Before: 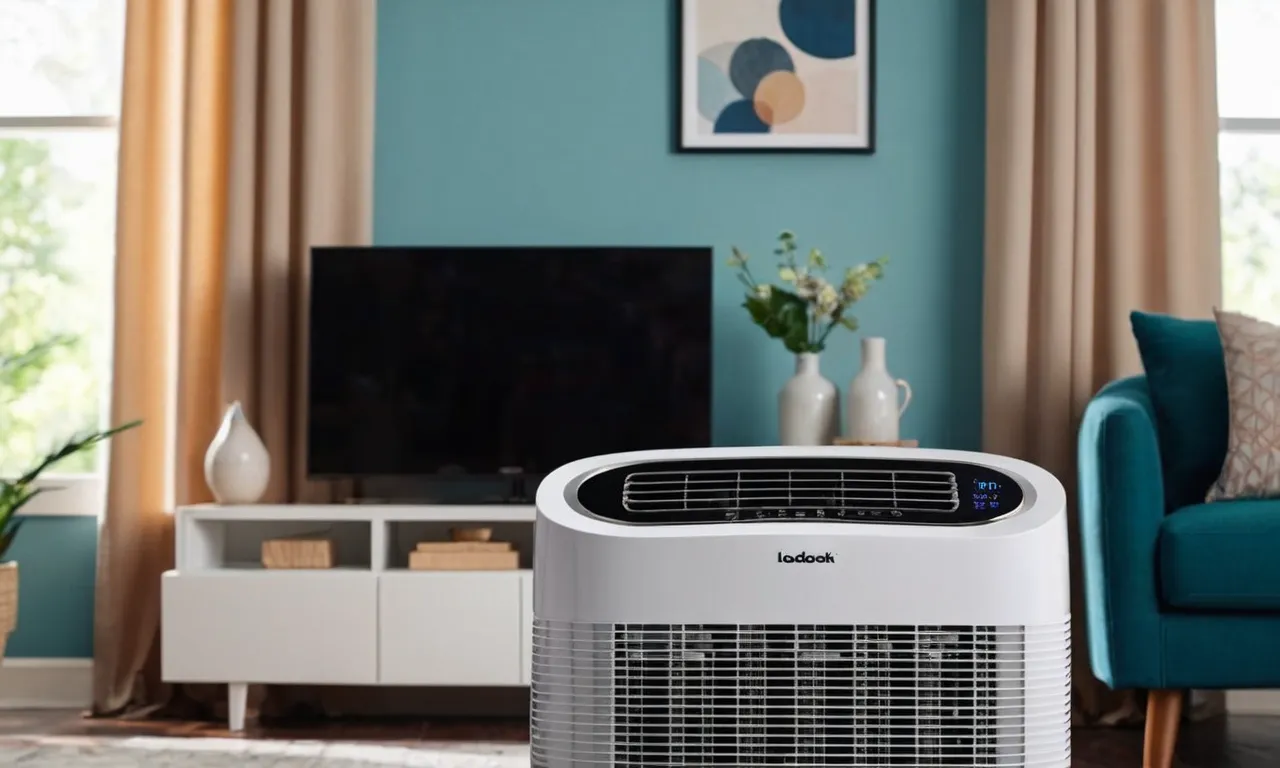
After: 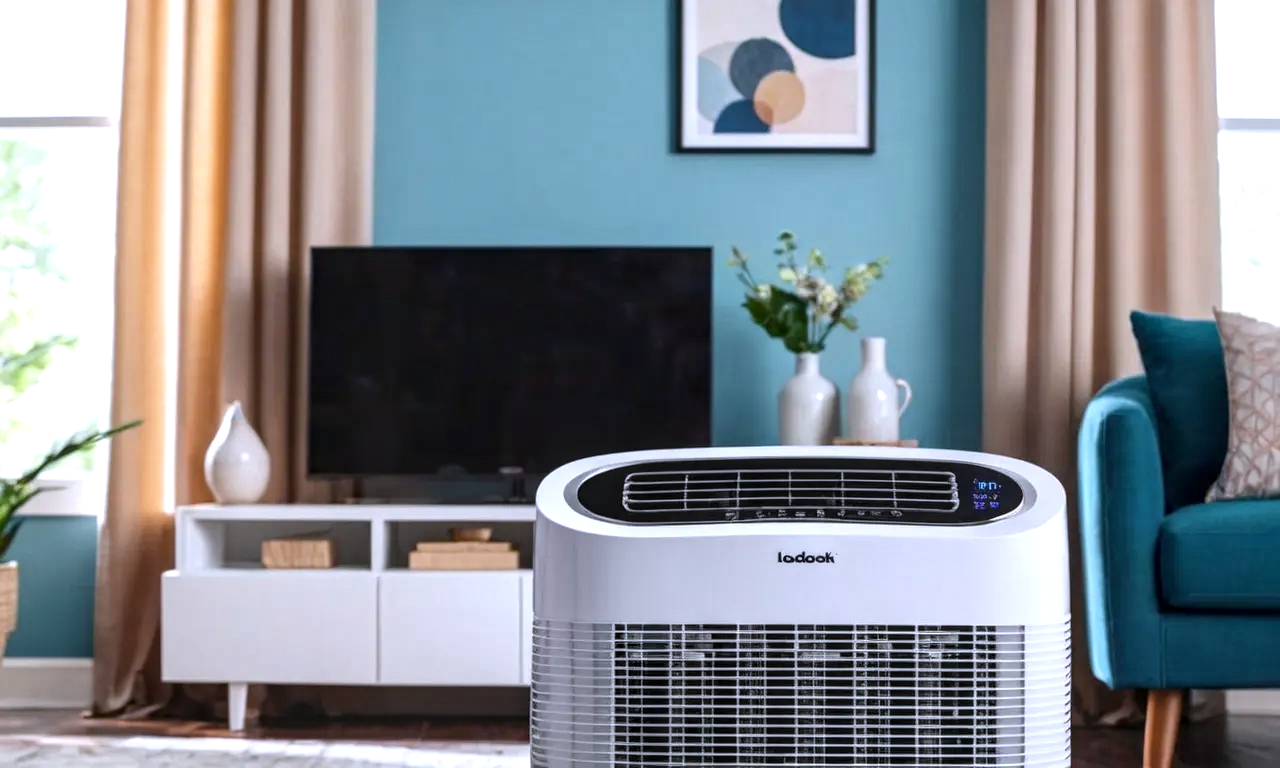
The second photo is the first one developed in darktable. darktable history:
local contrast: on, module defaults
exposure: black level correction 0.001, exposure 0.5 EV, compensate exposure bias true, compensate highlight preservation false
white balance: red 0.967, blue 1.119, emerald 0.756
